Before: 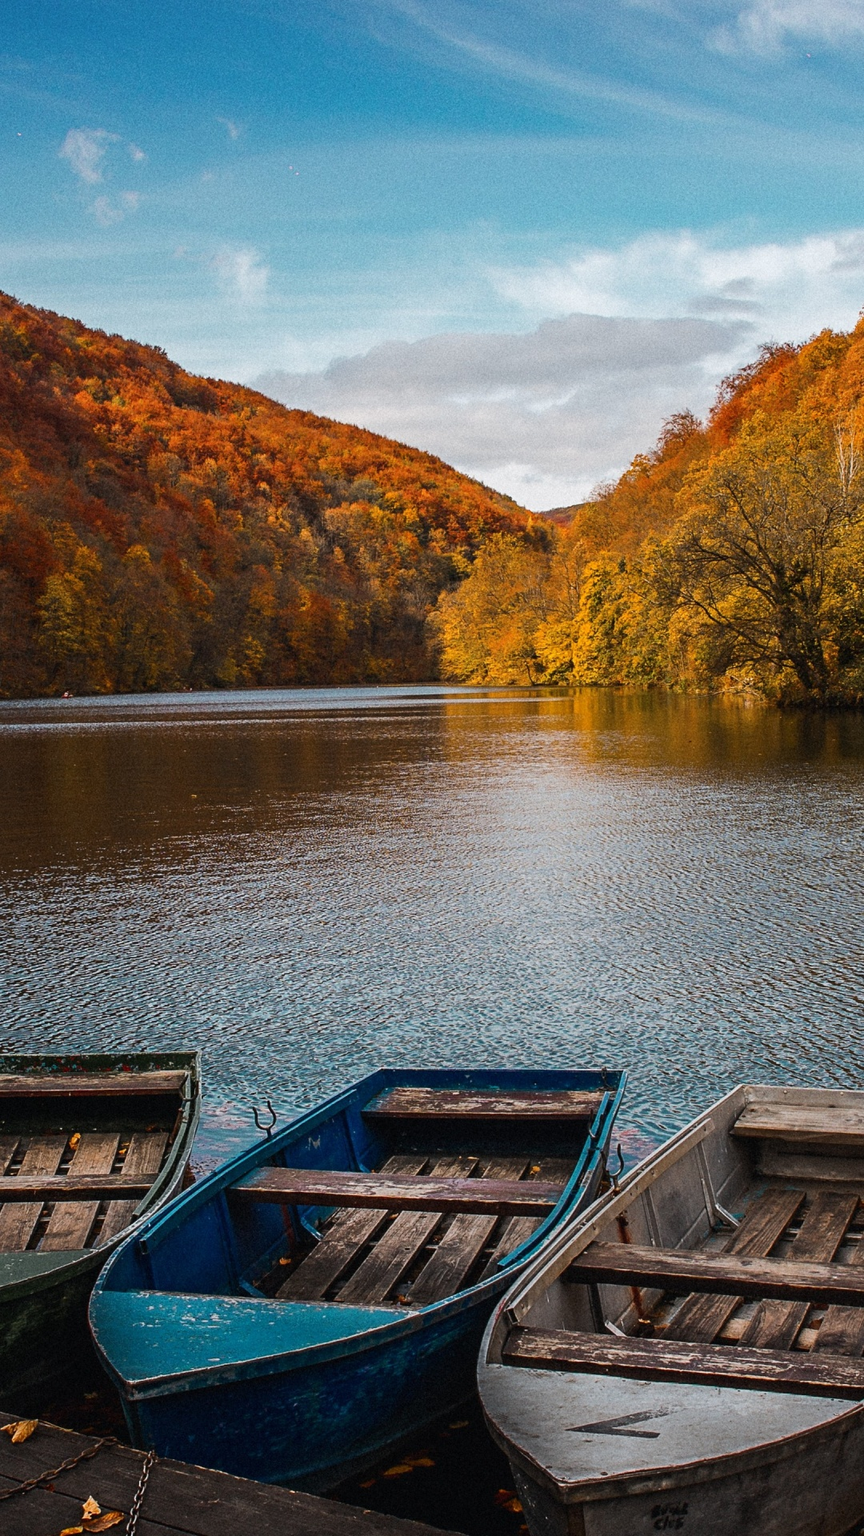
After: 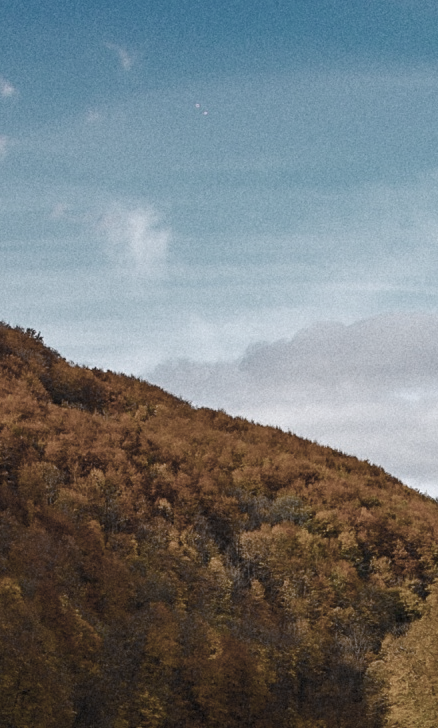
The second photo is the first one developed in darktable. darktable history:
white balance: red 0.974, blue 1.044
color balance rgb: perceptual saturation grading › global saturation 20%, perceptual saturation grading › highlights -25%, perceptual saturation grading › shadows 50%
color zones: curves: ch0 [(0, 0.487) (0.241, 0.395) (0.434, 0.373) (0.658, 0.412) (0.838, 0.487)]; ch1 [(0, 0) (0.053, 0.053) (0.211, 0.202) (0.579, 0.259) (0.781, 0.241)]
crop: left 15.452%, top 5.459%, right 43.956%, bottom 56.62%
